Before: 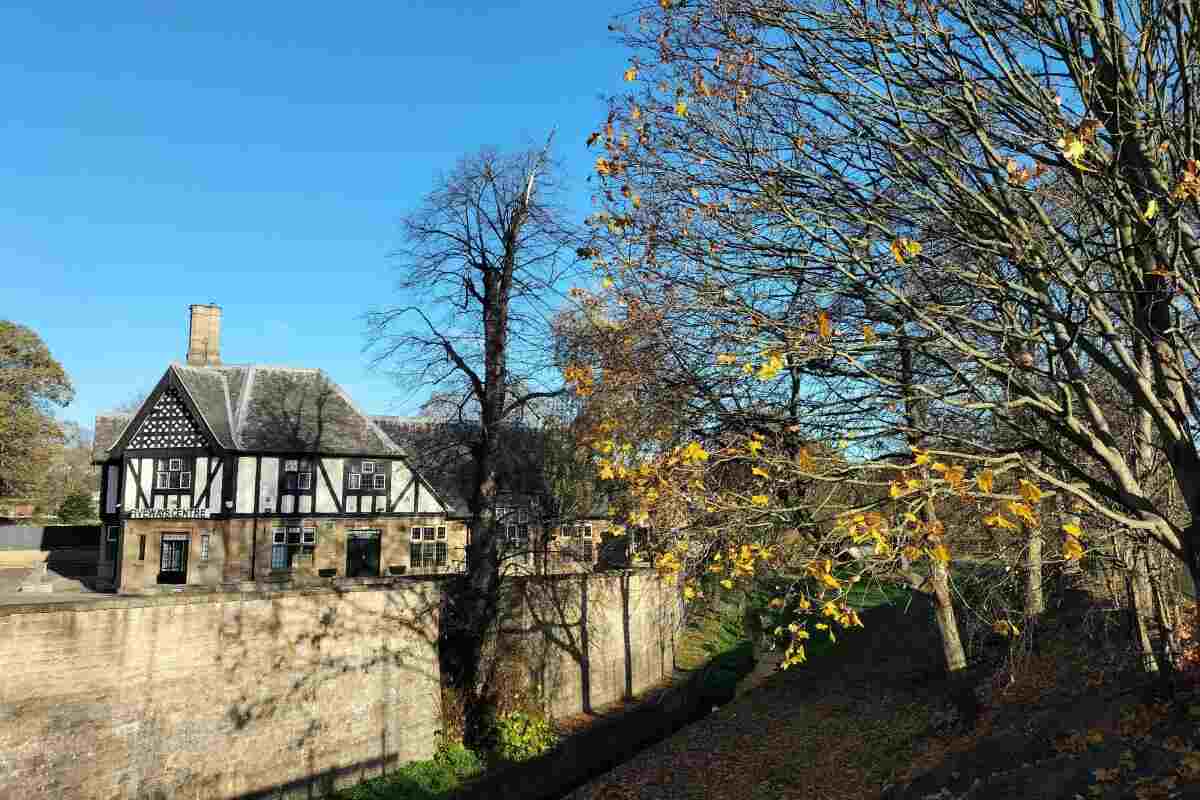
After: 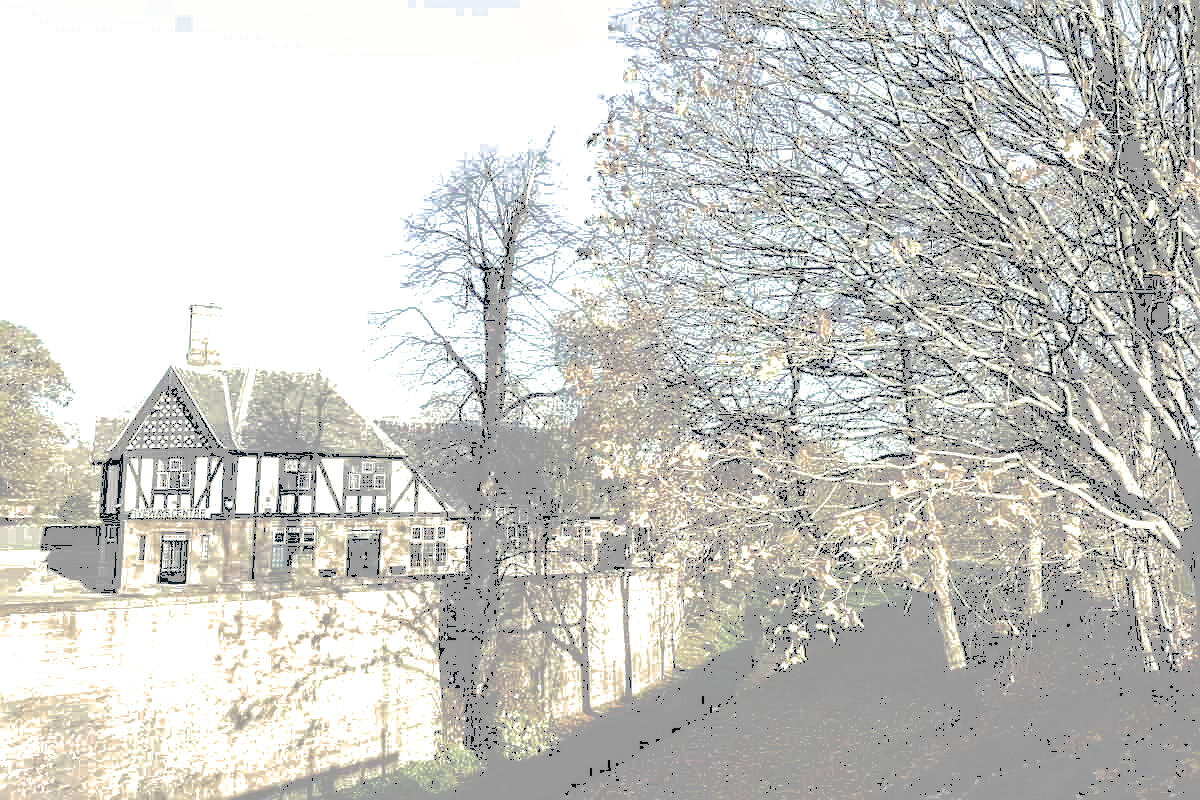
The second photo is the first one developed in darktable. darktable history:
exposure: black level correction 0, exposure 0.5 EV, compensate exposure bias true, compensate highlight preservation false
sharpen: on, module defaults
local contrast: on, module defaults
split-toning: shadows › hue 216°, shadows › saturation 1, highlights › hue 57.6°, balance -33.4
tone curve: curves: ch0 [(0, 0) (0.003, 0.626) (0.011, 0.626) (0.025, 0.63) (0.044, 0.631) (0.069, 0.632) (0.1, 0.636) (0.136, 0.637) (0.177, 0.641) (0.224, 0.642) (0.277, 0.646) (0.335, 0.649) (0.399, 0.661) (0.468, 0.679) (0.543, 0.702) (0.623, 0.732) (0.709, 0.769) (0.801, 0.804) (0.898, 0.847) (1, 1)], preserve colors none
color balance rgb: linear chroma grading › global chroma 25%, perceptual saturation grading › global saturation 45%, perceptual saturation grading › highlights -50%, perceptual saturation grading › shadows 30%, perceptual brilliance grading › global brilliance 18%, global vibrance 40%
contrast brightness saturation: brightness 0.18, saturation -0.5
